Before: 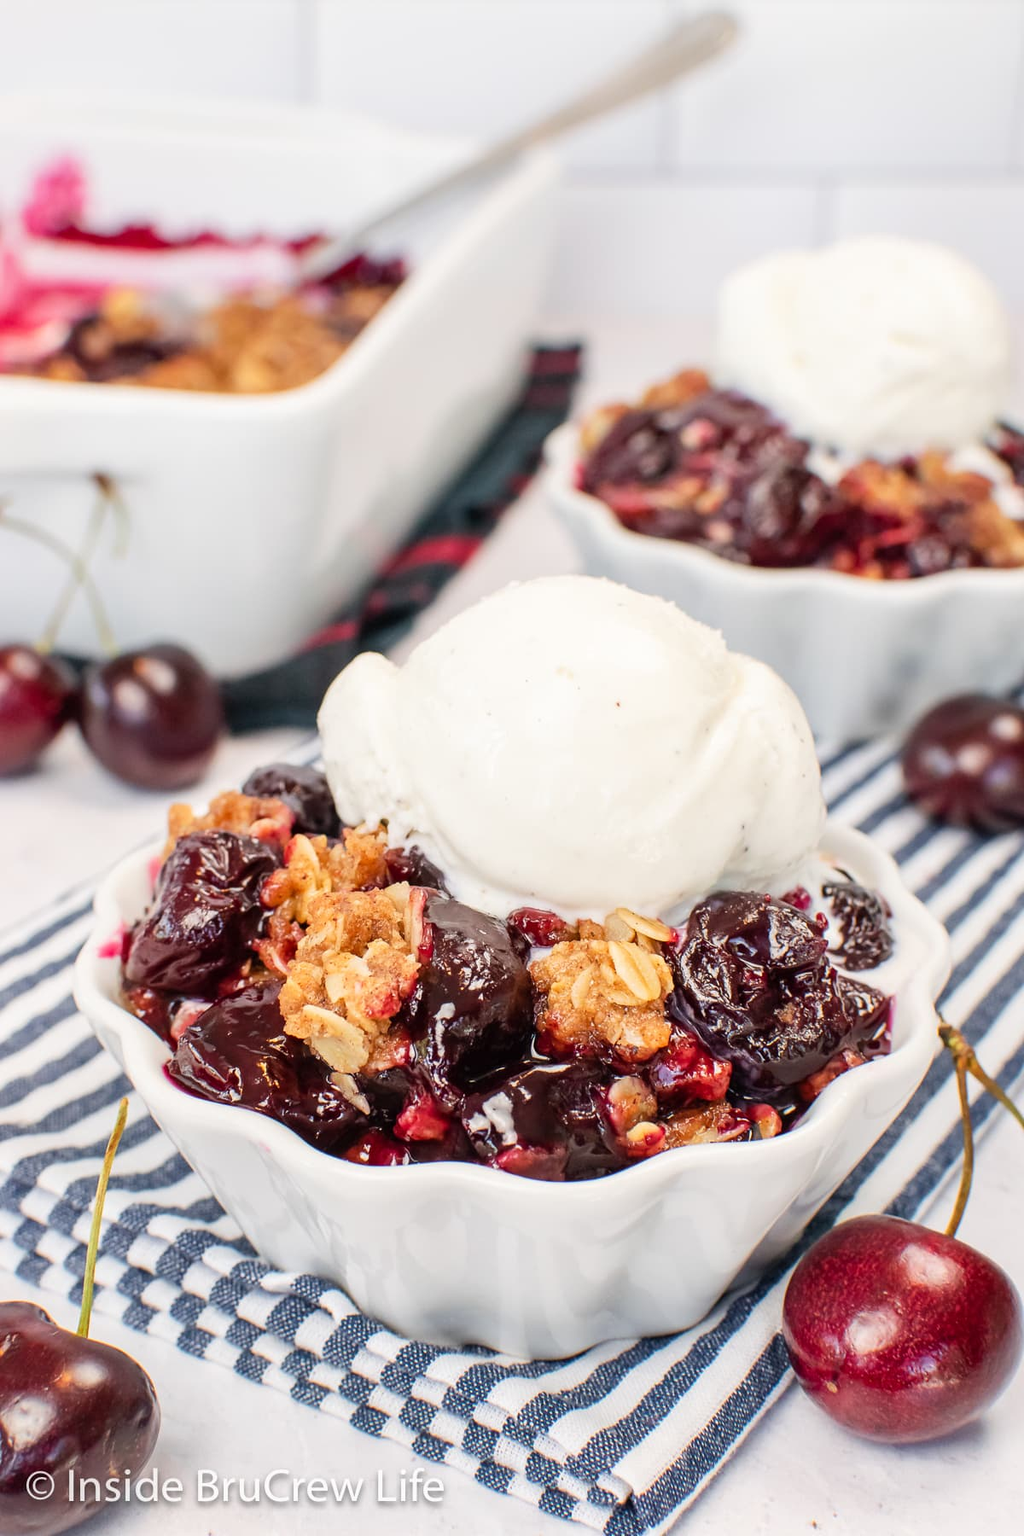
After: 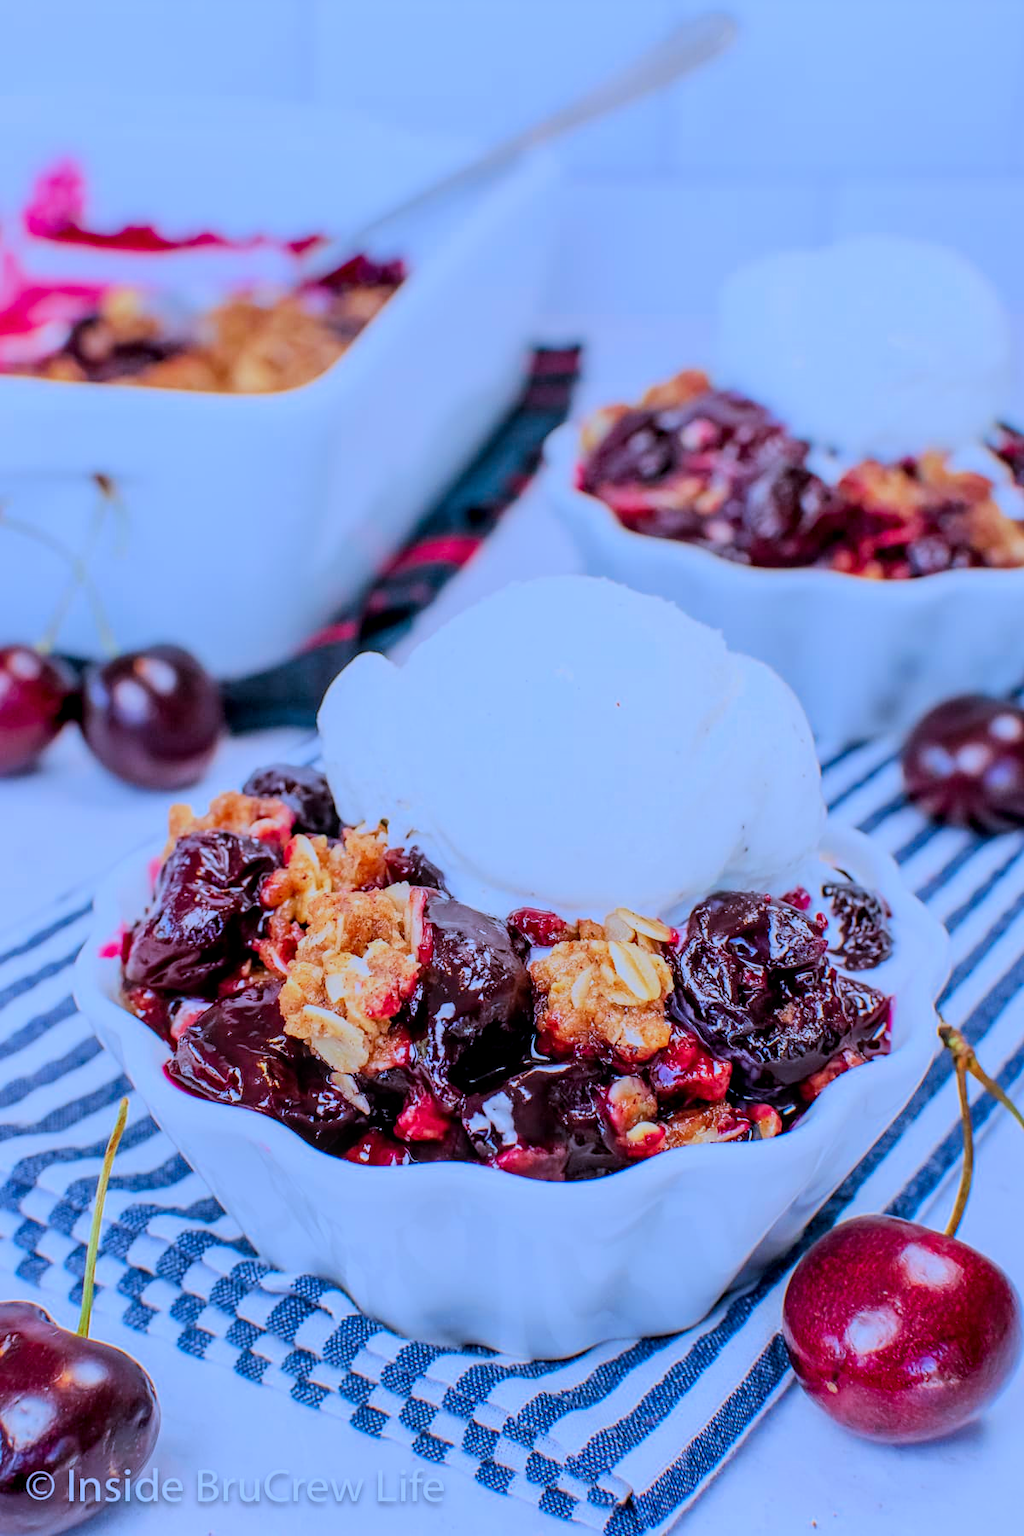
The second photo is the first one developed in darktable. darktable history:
contrast brightness saturation: brightness -0.02, saturation 0.35
filmic rgb: black relative exposure -7.65 EV, white relative exposure 4.56 EV, hardness 3.61, color science v6 (2022)
local contrast: on, module defaults
color calibration: illuminant as shot in camera, adaptation linear Bradford (ICC v4), x 0.406, y 0.405, temperature 3570.35 K, saturation algorithm version 1 (2020)
